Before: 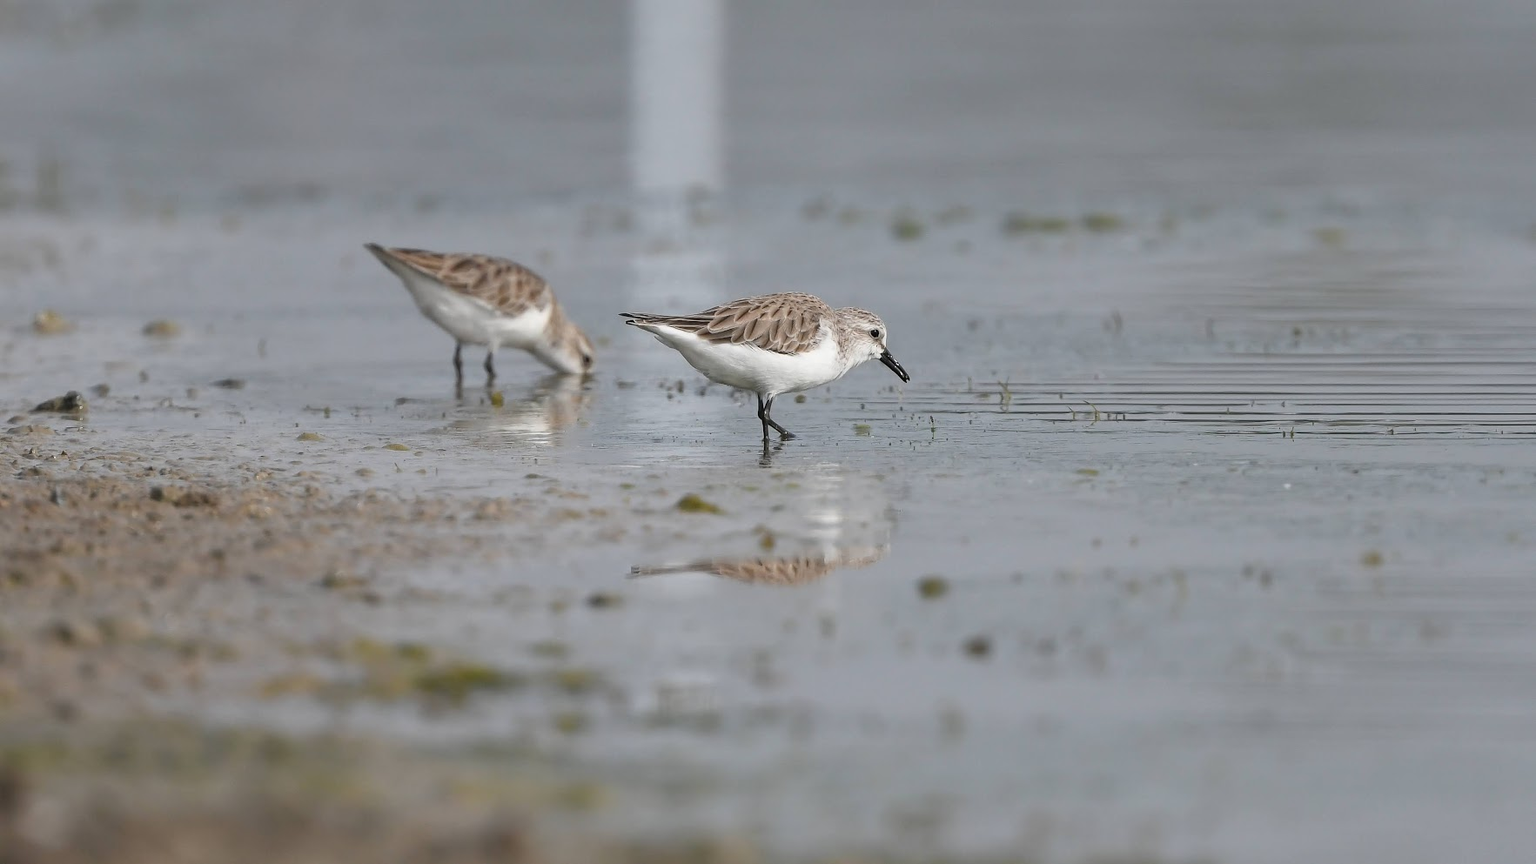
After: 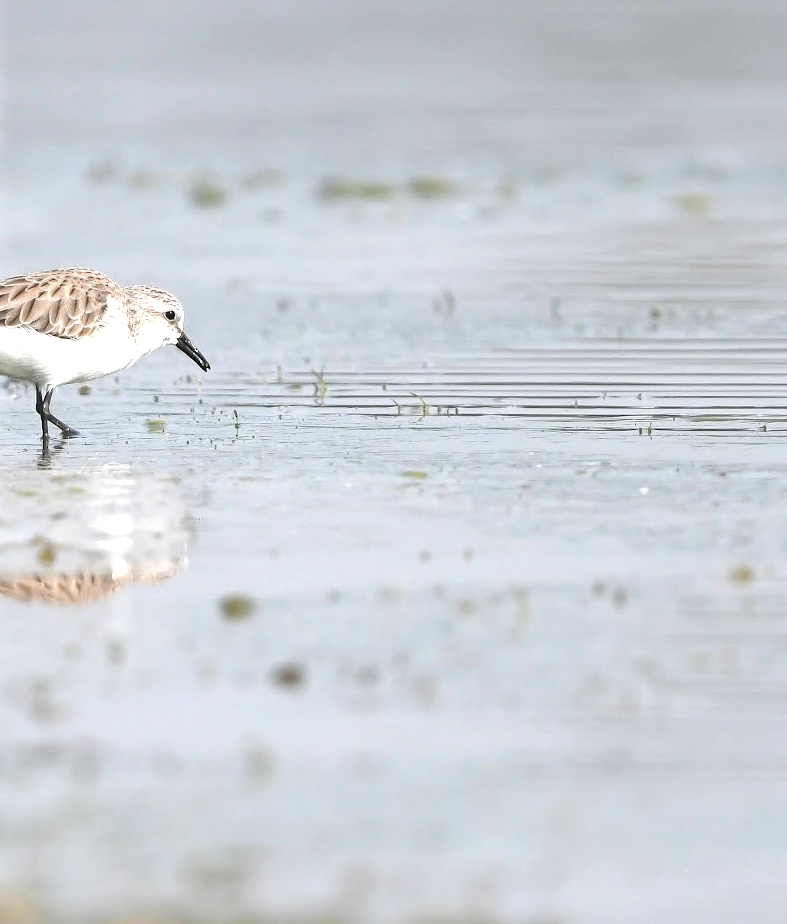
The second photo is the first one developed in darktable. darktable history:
crop: left 47.347%, top 6.88%, right 8.045%
exposure: black level correction 0, exposure 1.199 EV, compensate highlight preservation false
